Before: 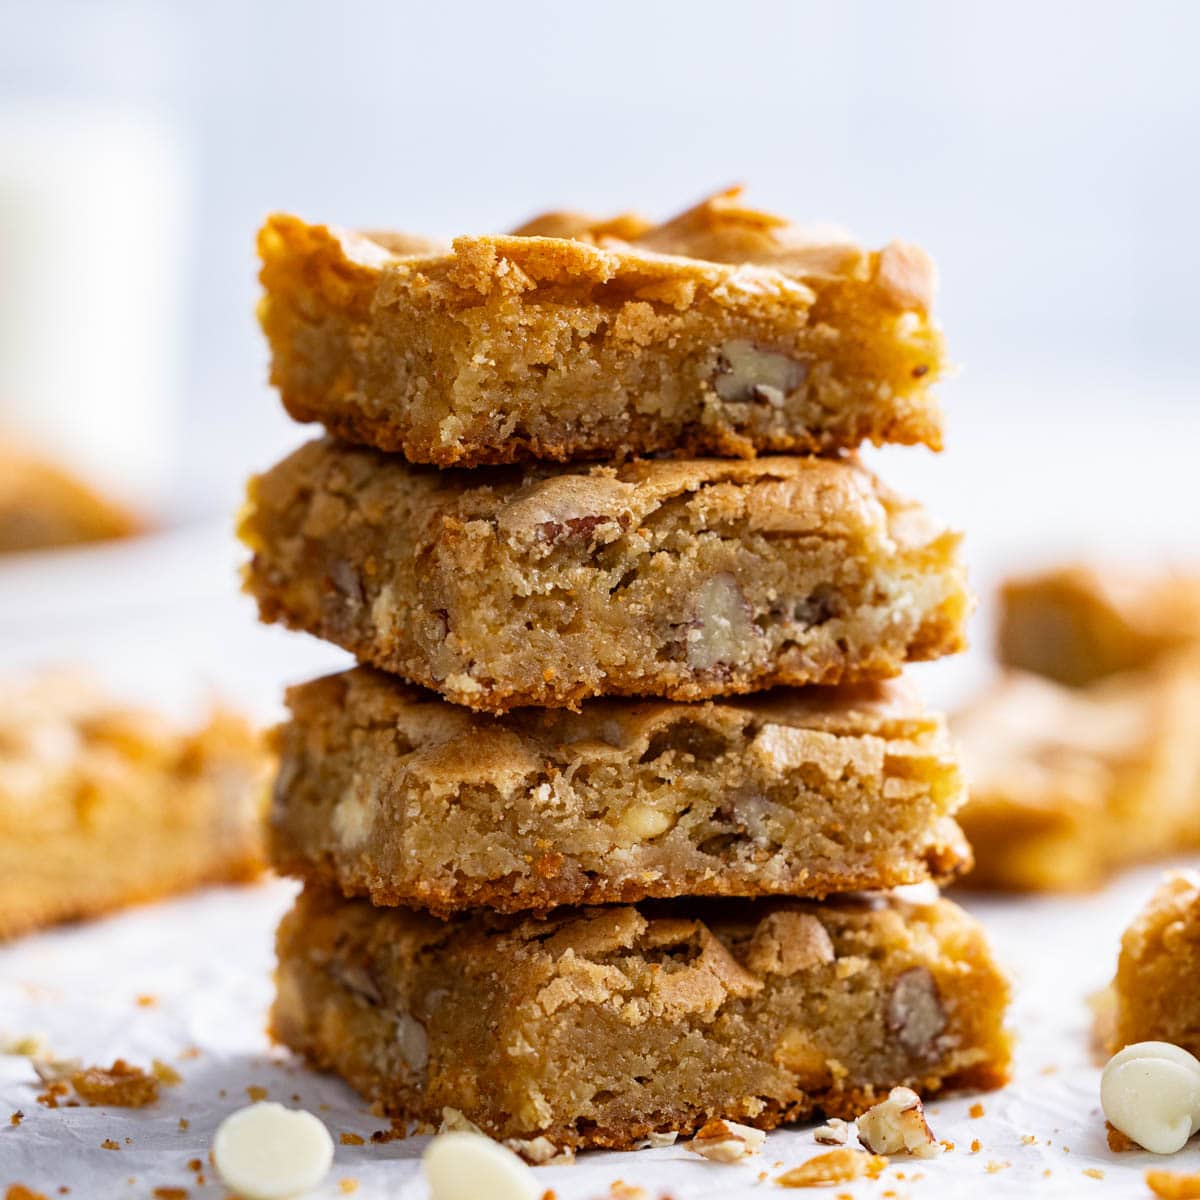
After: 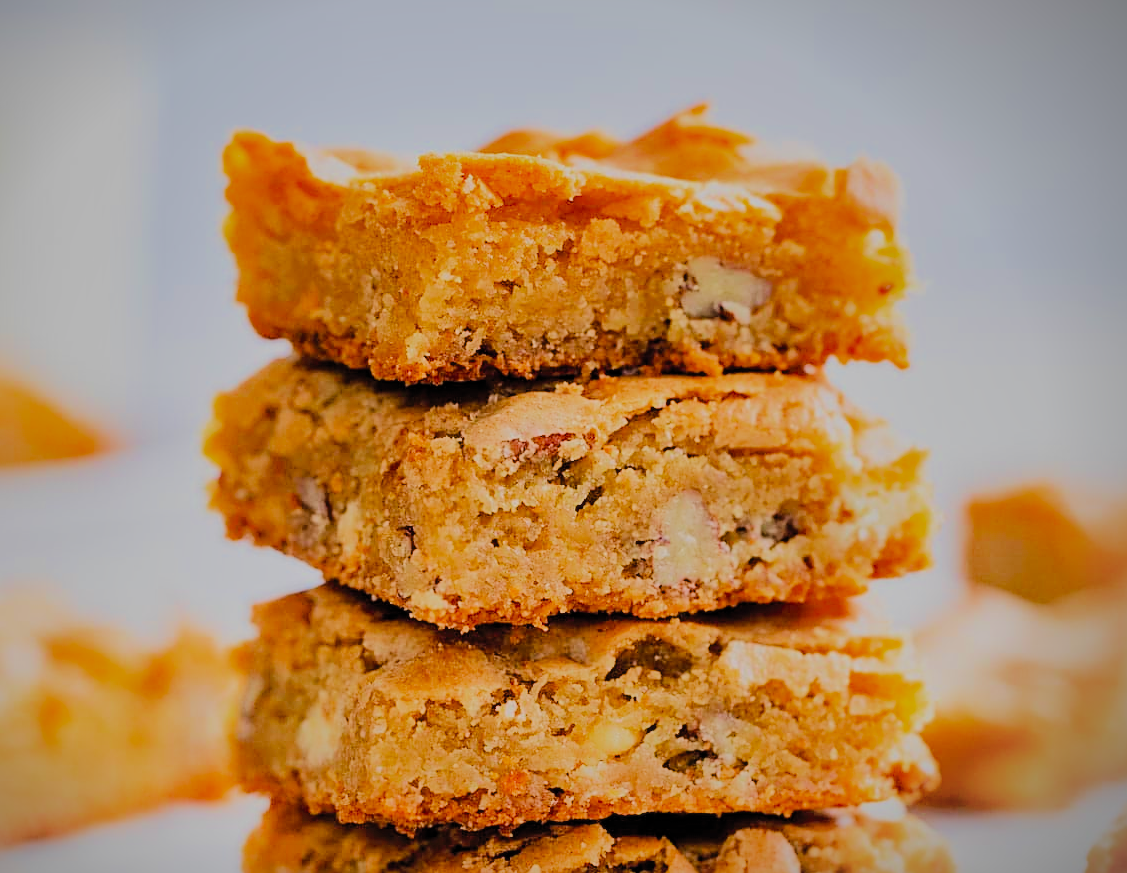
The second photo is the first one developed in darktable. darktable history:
filmic rgb: middle gray luminance 17.81%, black relative exposure -7.5 EV, white relative exposure 8.46 EV, threshold 5.94 EV, target black luminance 0%, hardness 2.23, latitude 18.65%, contrast 0.887, highlights saturation mix 4.33%, shadows ↔ highlights balance 10.43%, color science v5 (2021), contrast in shadows safe, contrast in highlights safe, enable highlight reconstruction true
vignetting: fall-off start 97.18%, center (-0.122, -0.003), width/height ratio 1.181, unbound false
exposure: exposure 0.162 EV, compensate exposure bias true, compensate highlight preservation false
sharpen: on, module defaults
tone equalizer: -7 EV 0.165 EV, -6 EV 0.621 EV, -5 EV 1.13 EV, -4 EV 1.36 EV, -3 EV 1.14 EV, -2 EV 0.6 EV, -1 EV 0.15 EV, edges refinement/feathering 500, mask exposure compensation -1.57 EV, preserve details no
crop: left 2.867%, top 6.985%, right 3.189%, bottom 20.196%
shadows and highlights: highlights -60.02
levels: levels [0, 0.474, 0.947]
